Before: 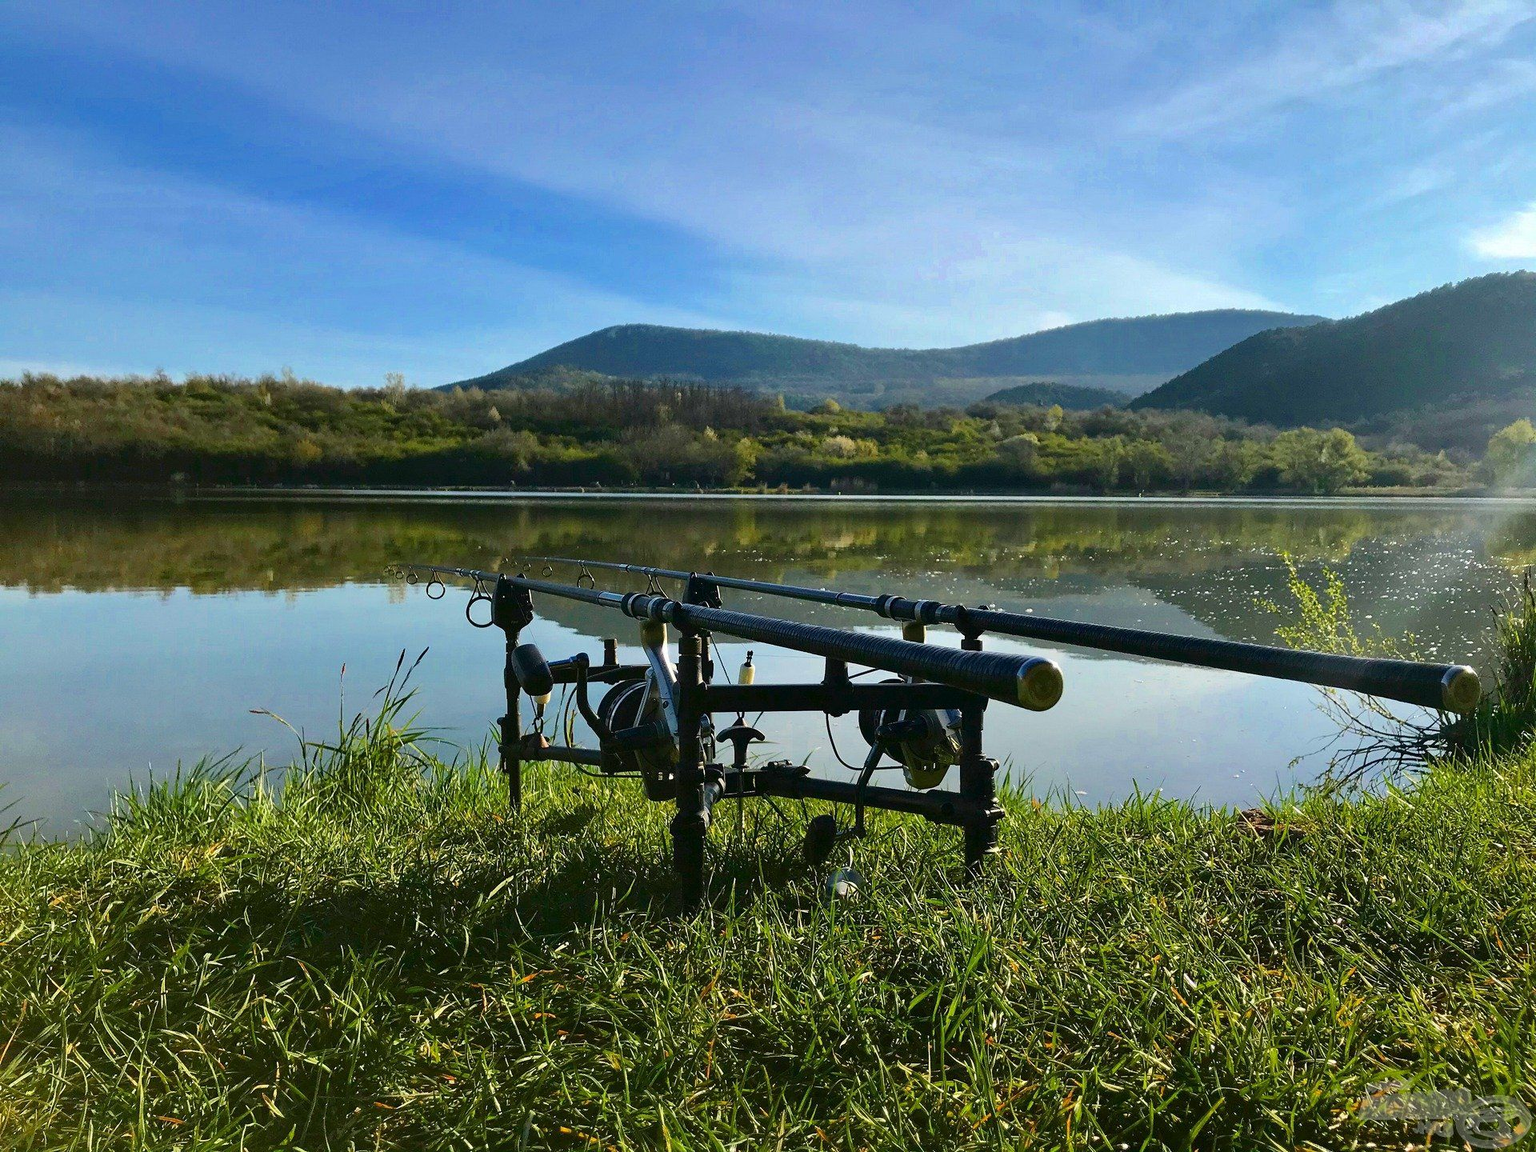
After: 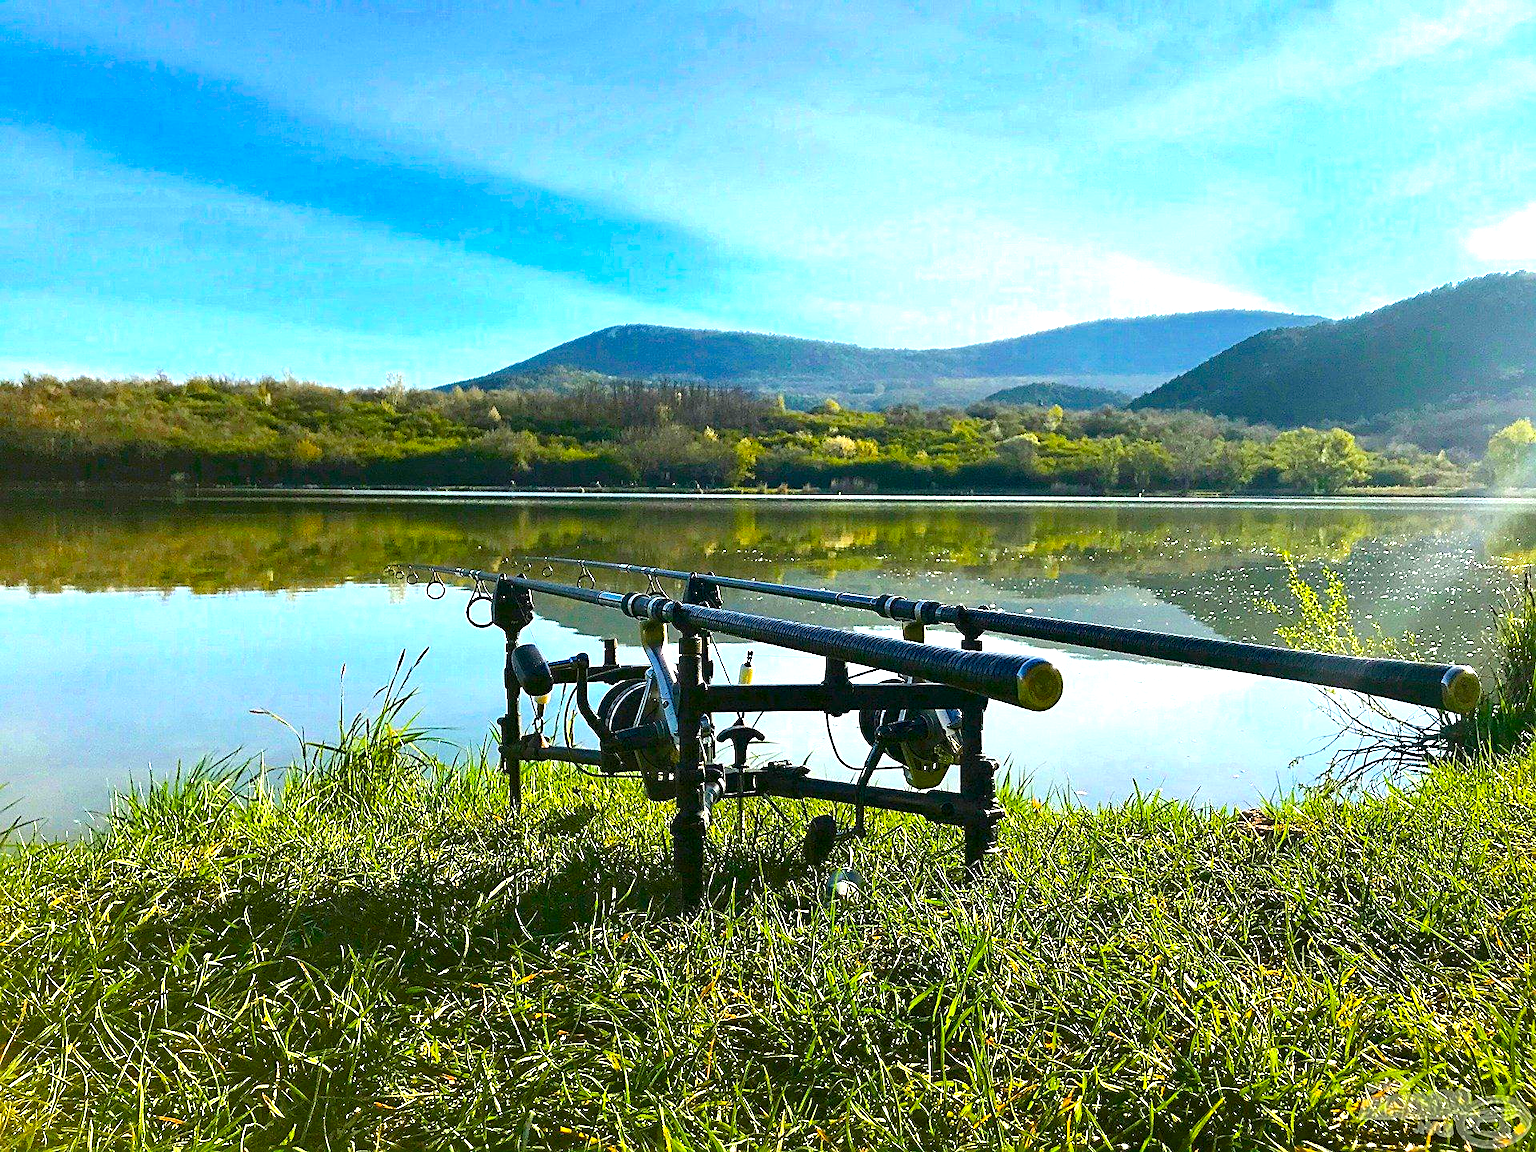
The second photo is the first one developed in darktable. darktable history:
color balance rgb: perceptual saturation grading › global saturation 25%, global vibrance 20%
sharpen: amount 0.55
exposure: black level correction 0.001, exposure 1.129 EV, compensate exposure bias true, compensate highlight preservation false
